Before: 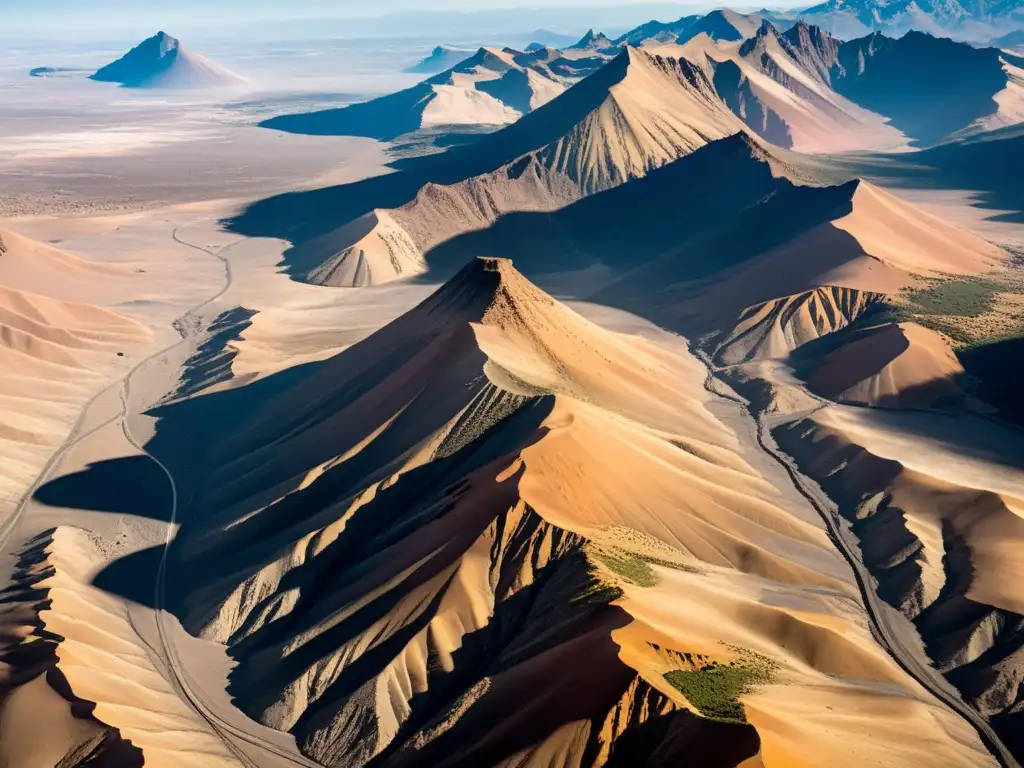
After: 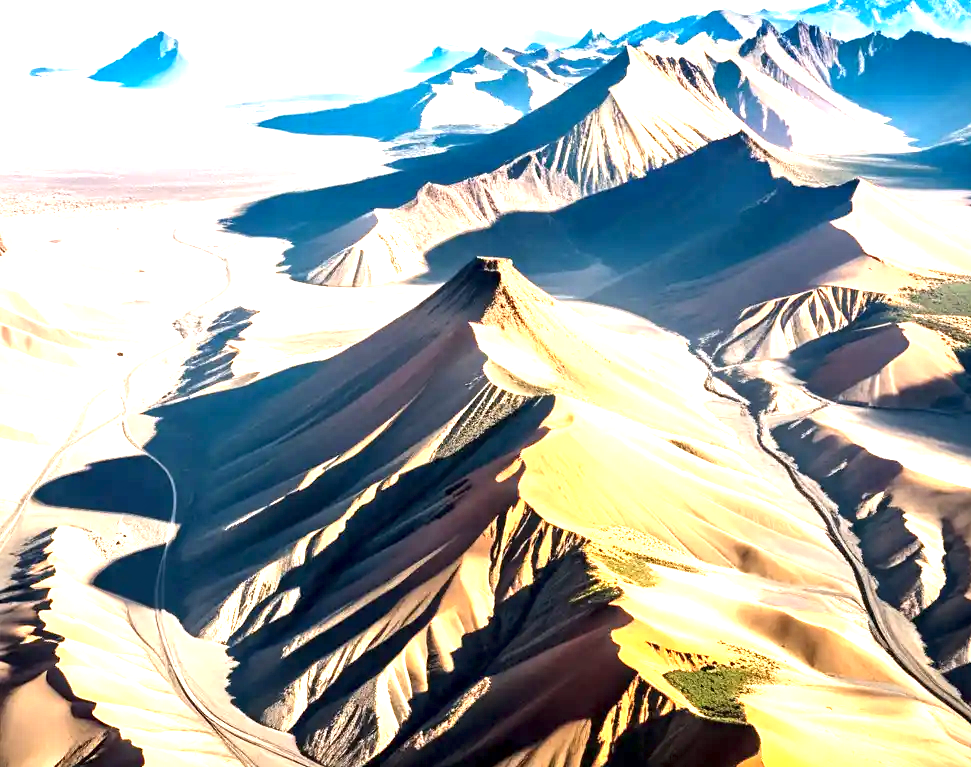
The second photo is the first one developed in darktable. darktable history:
exposure: black level correction 0, exposure 1.741 EV, compensate exposure bias true, compensate highlight preservation false
crop and rotate: right 5.167%
contrast equalizer: y [[0.531, 0.548, 0.559, 0.557, 0.544, 0.527], [0.5 ×6], [0.5 ×6], [0 ×6], [0 ×6]]
